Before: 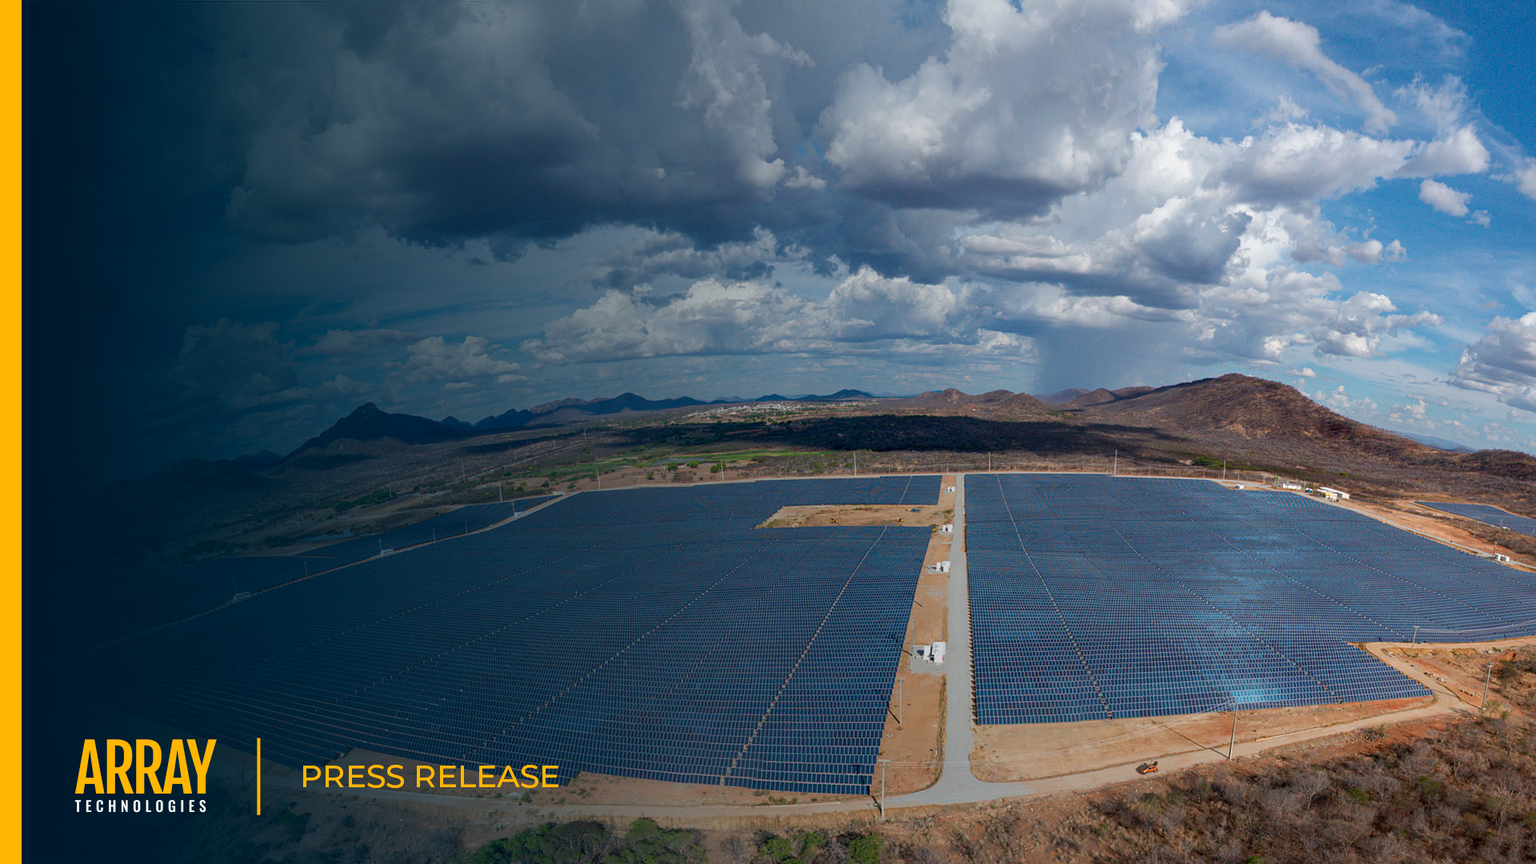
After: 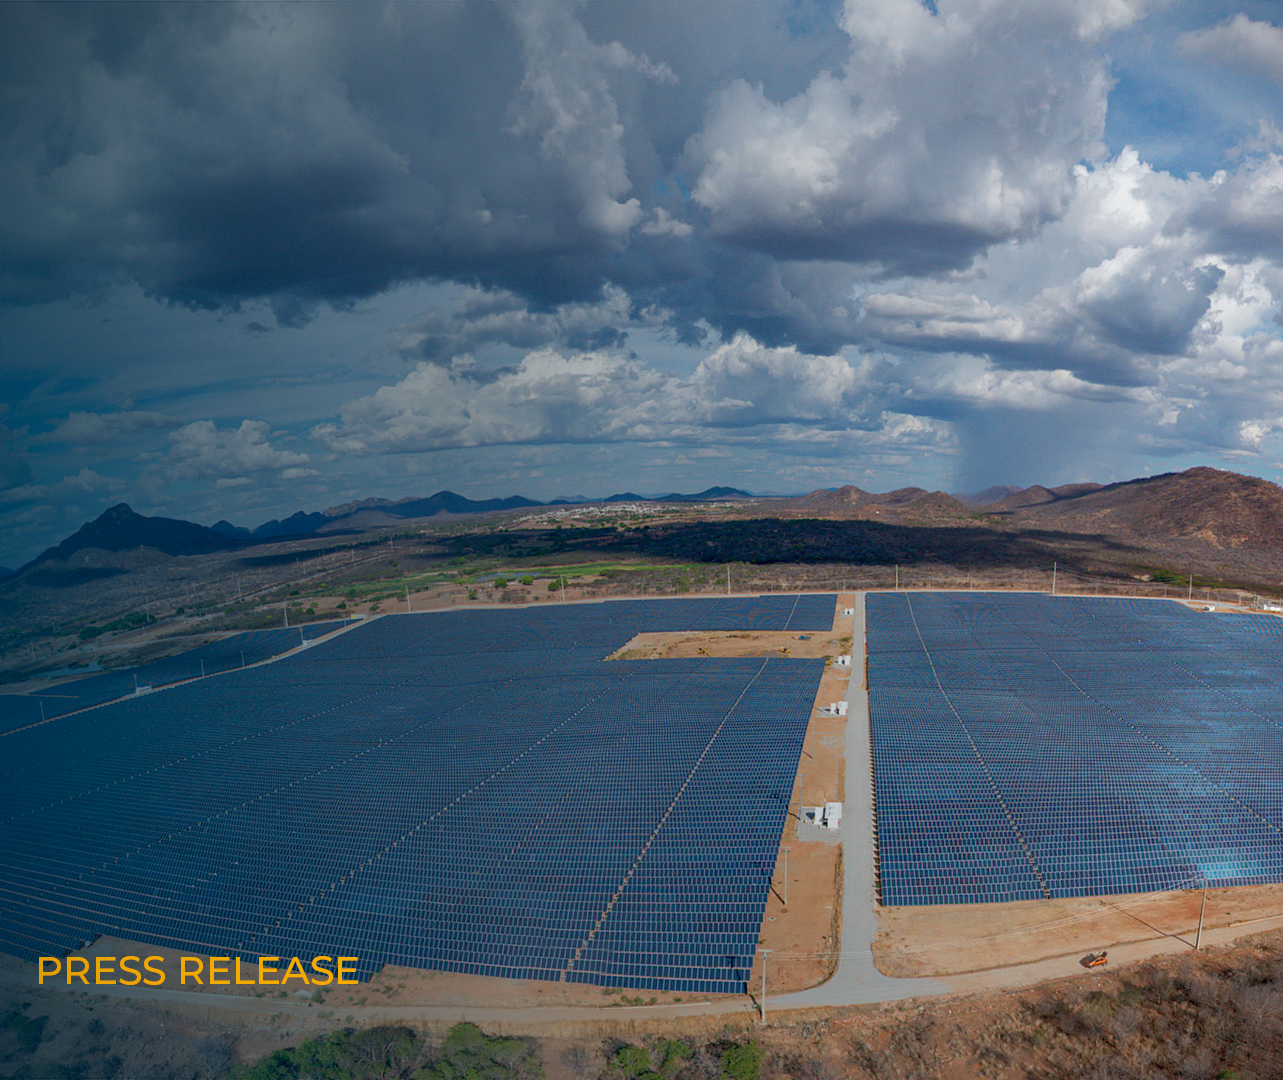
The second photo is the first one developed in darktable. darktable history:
vignetting: fall-off start 100%, fall-off radius 71%, brightness -0.434, saturation -0.2, width/height ratio 1.178, dithering 8-bit output, unbound false
crop and rotate: left 17.732%, right 15.423%
shadows and highlights: on, module defaults
